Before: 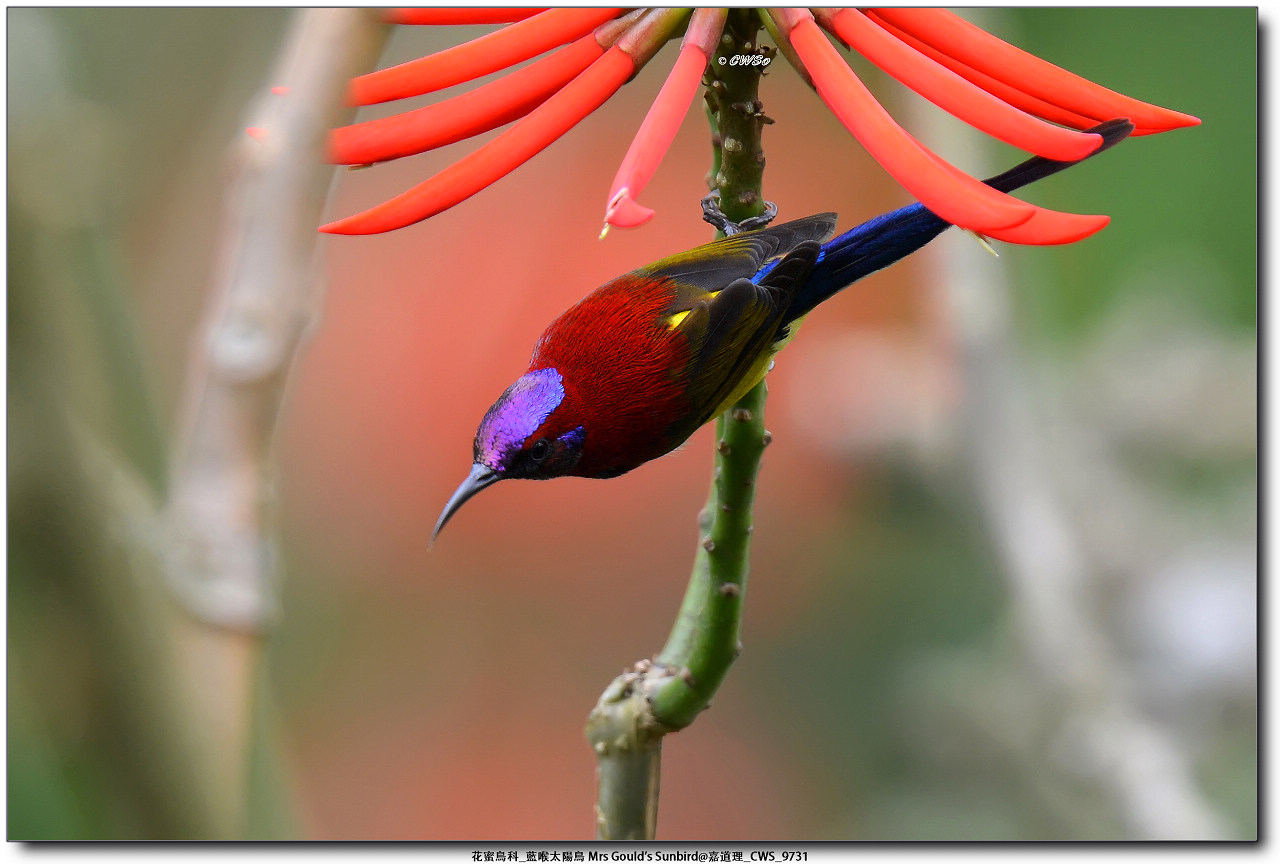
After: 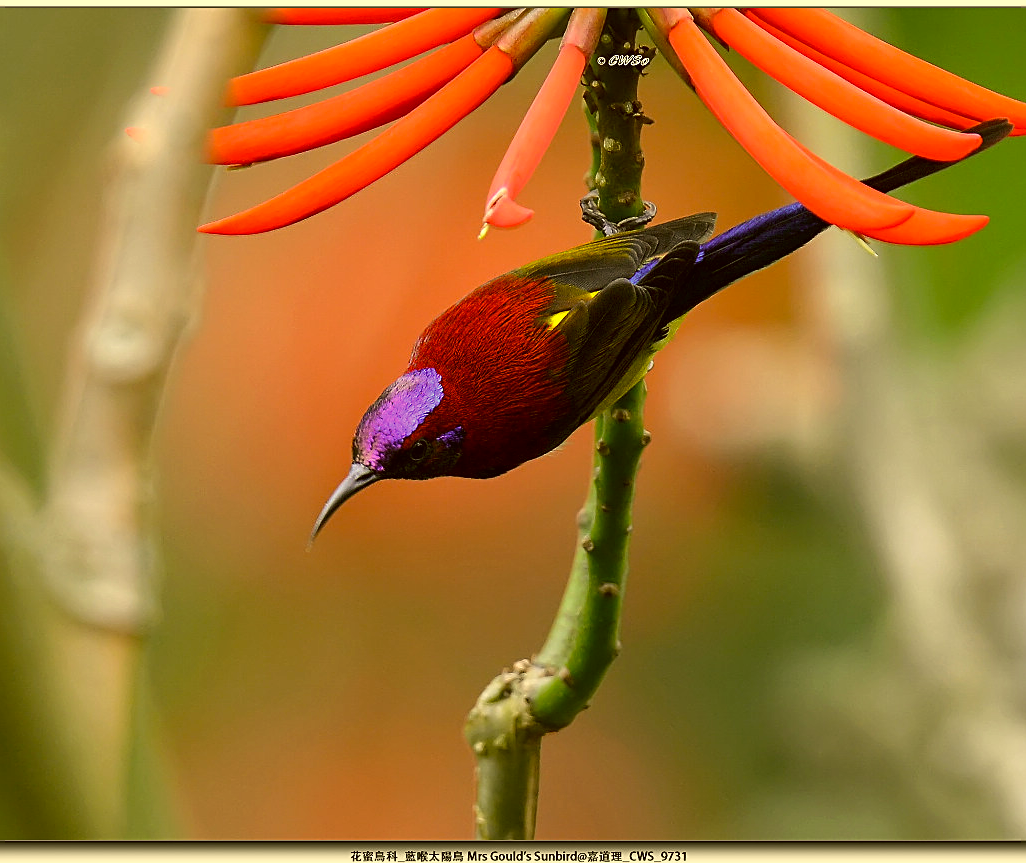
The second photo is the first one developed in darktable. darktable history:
local contrast: mode bilateral grid, contrast 19, coarseness 50, detail 120%, midtone range 0.2
sharpen: on, module defaults
color correction: highlights a* 0.157, highlights b* 29.23, shadows a* -0.268, shadows b* 21.34
crop and rotate: left 9.478%, right 10.302%
